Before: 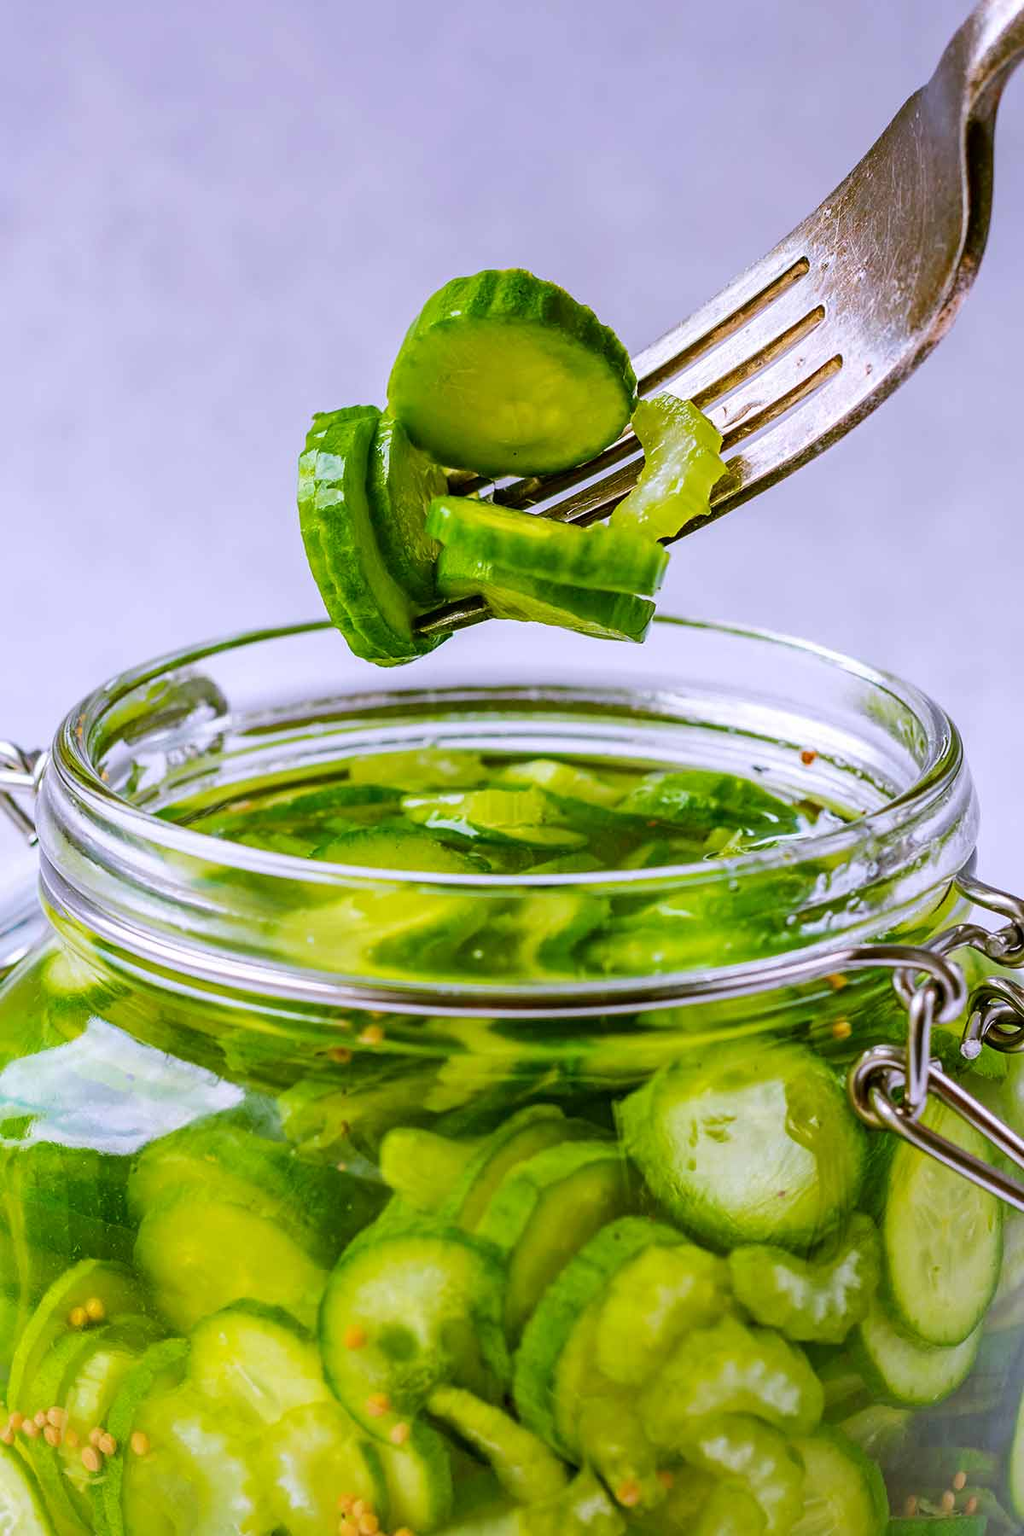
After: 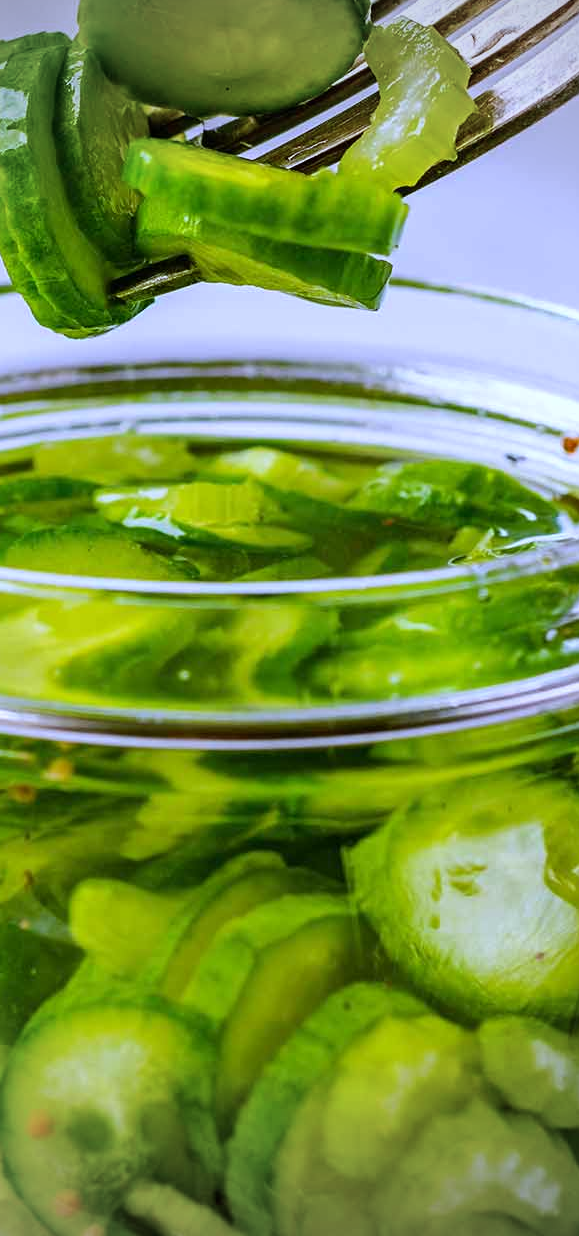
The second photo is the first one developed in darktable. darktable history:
crop: left 31.379%, top 24.658%, right 20.326%, bottom 6.628%
white balance: red 0.931, blue 1.11
vignetting: width/height ratio 1.094
